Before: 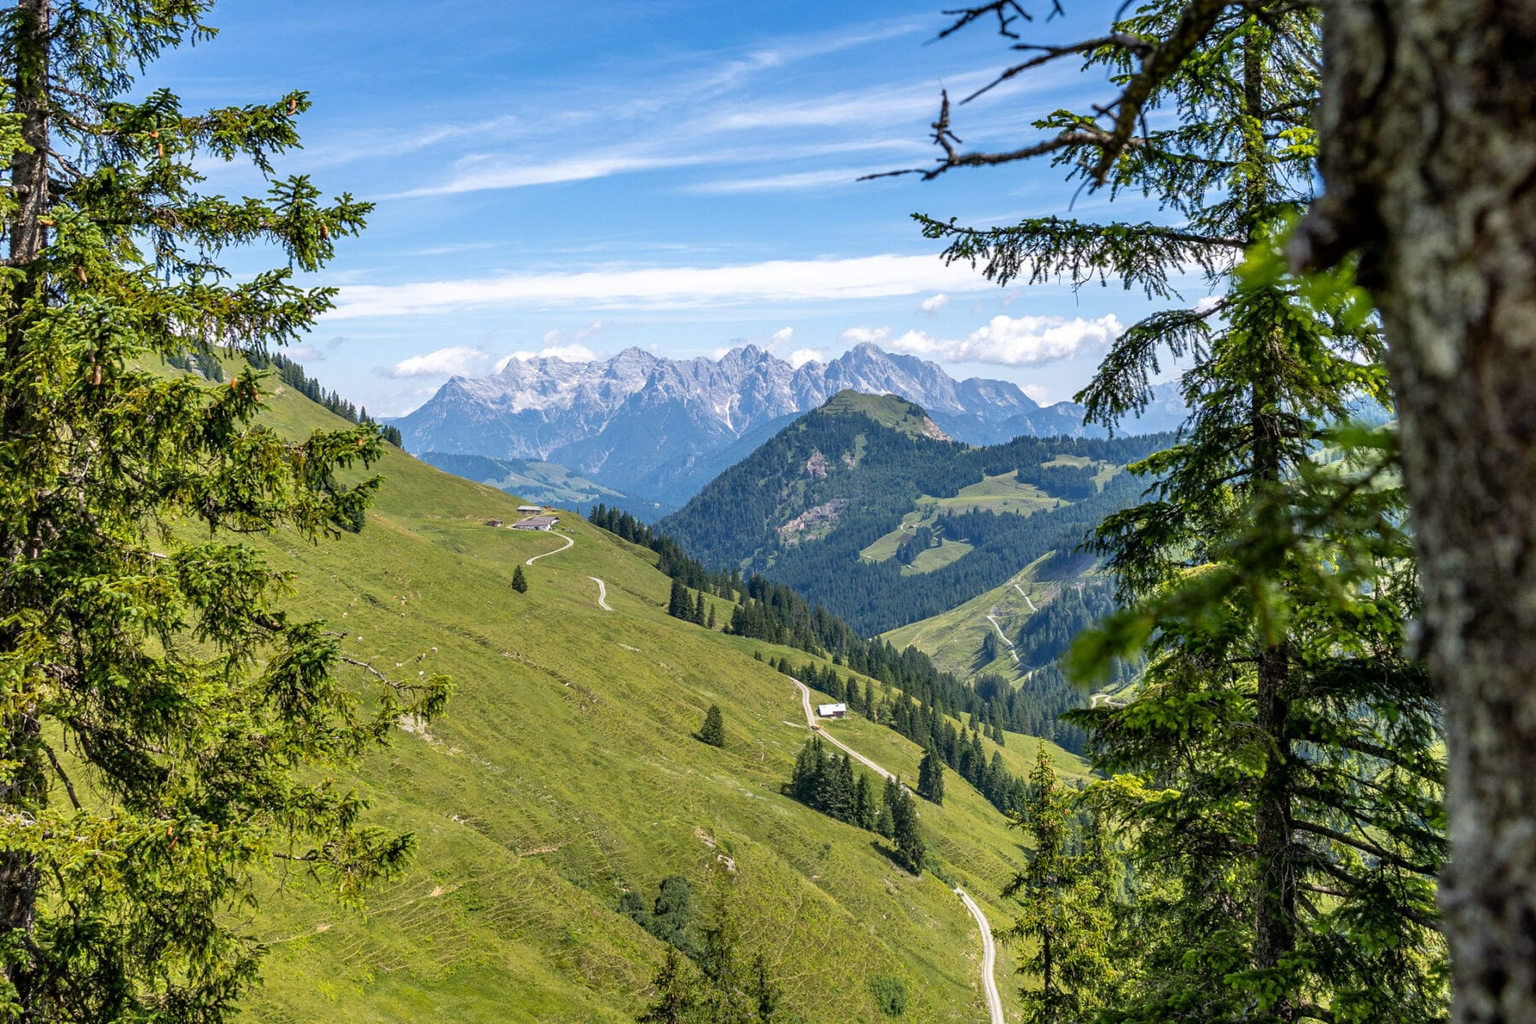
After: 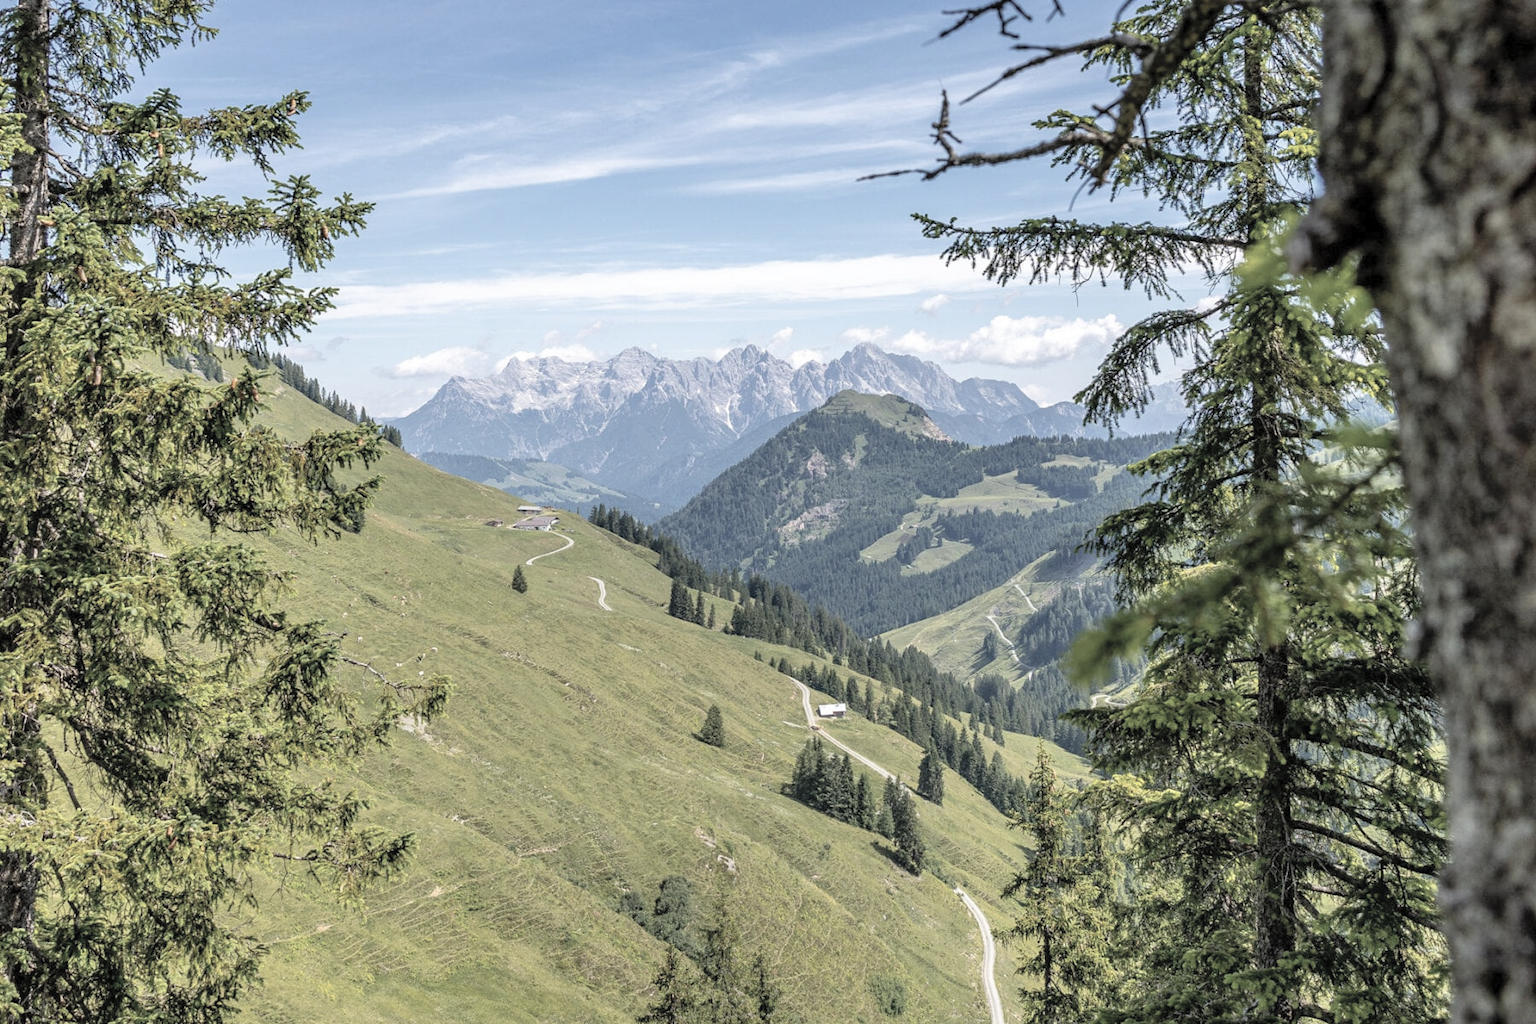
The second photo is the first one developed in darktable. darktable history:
contrast brightness saturation: brightness 0.187, saturation -0.495
